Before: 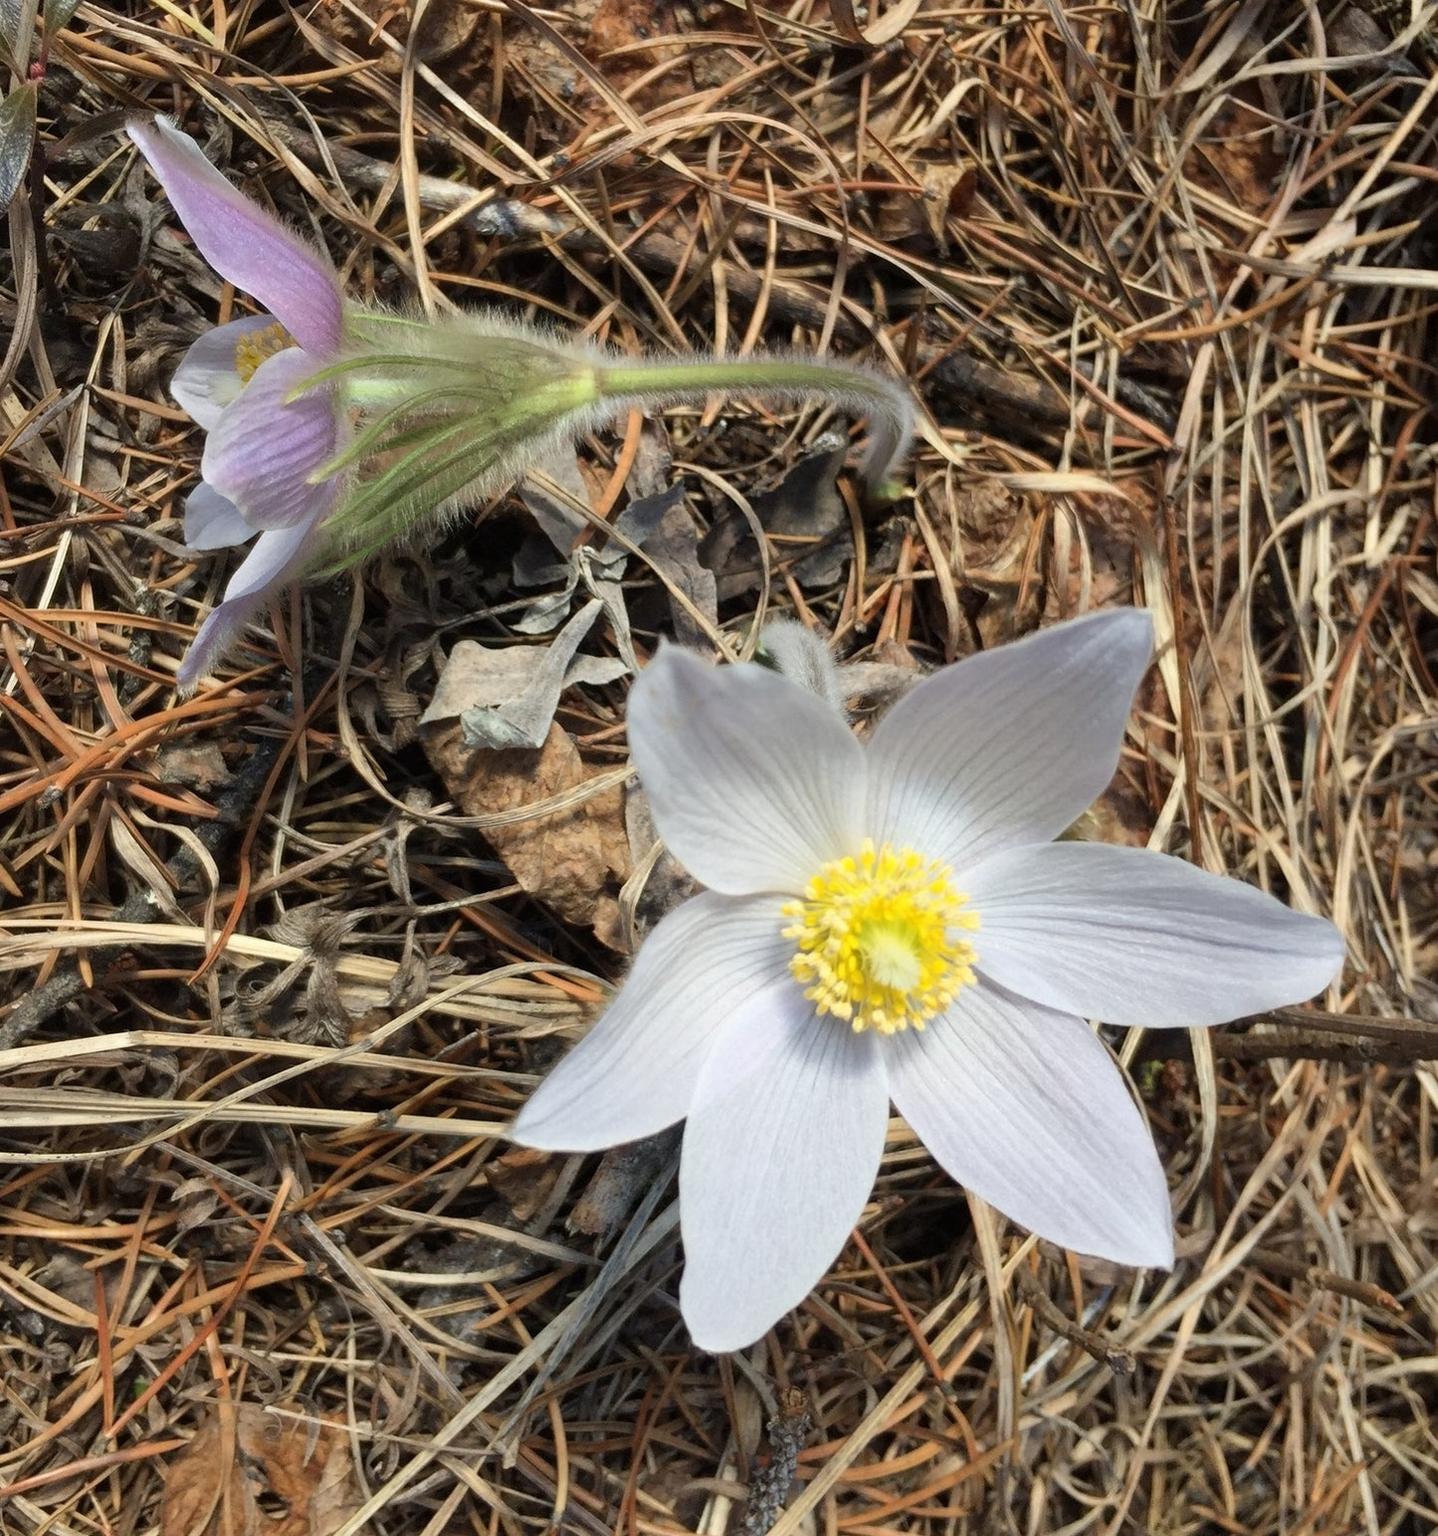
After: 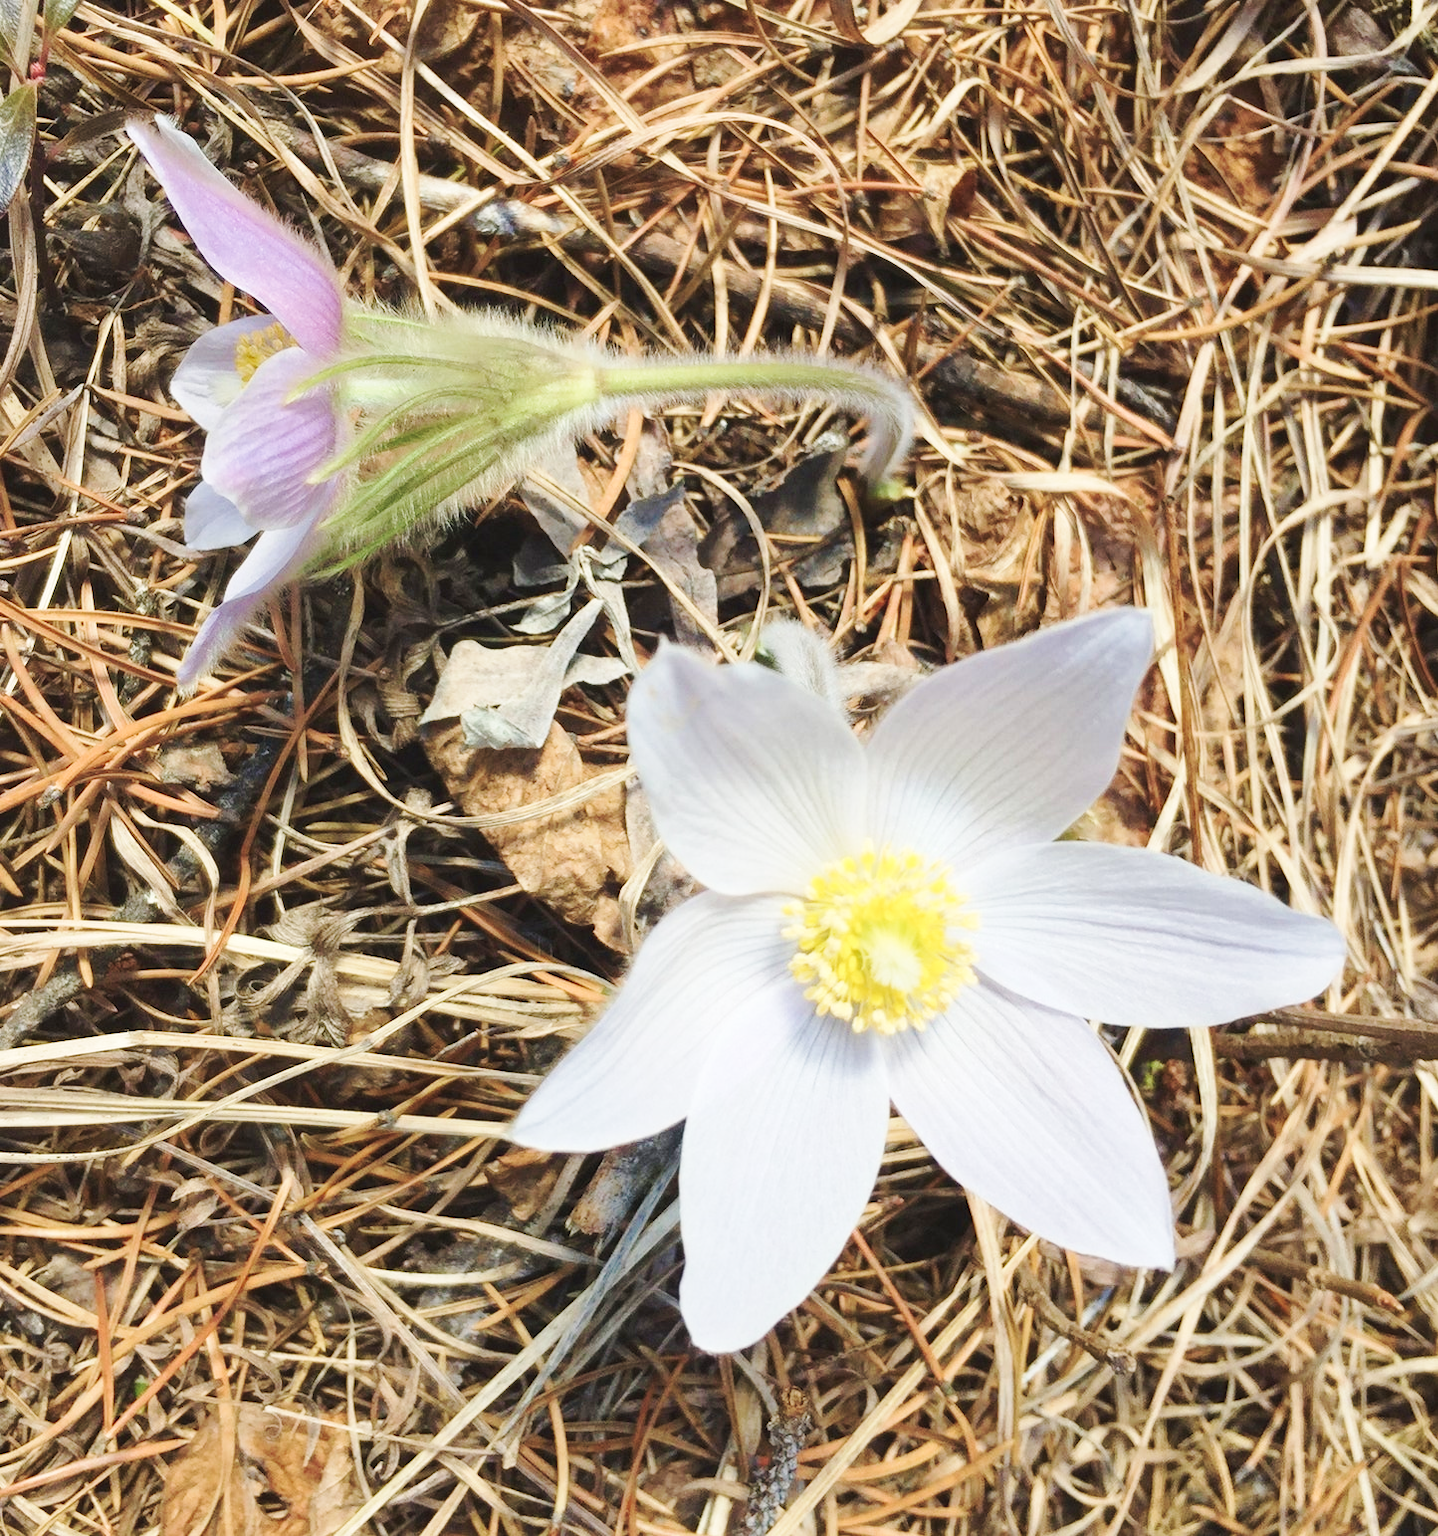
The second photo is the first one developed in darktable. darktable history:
velvia: strength 36.52%
base curve: curves: ch0 [(0, 0.007) (0.028, 0.063) (0.121, 0.311) (0.46, 0.743) (0.859, 0.957) (1, 1)], exposure shift 0.01, preserve colors none
